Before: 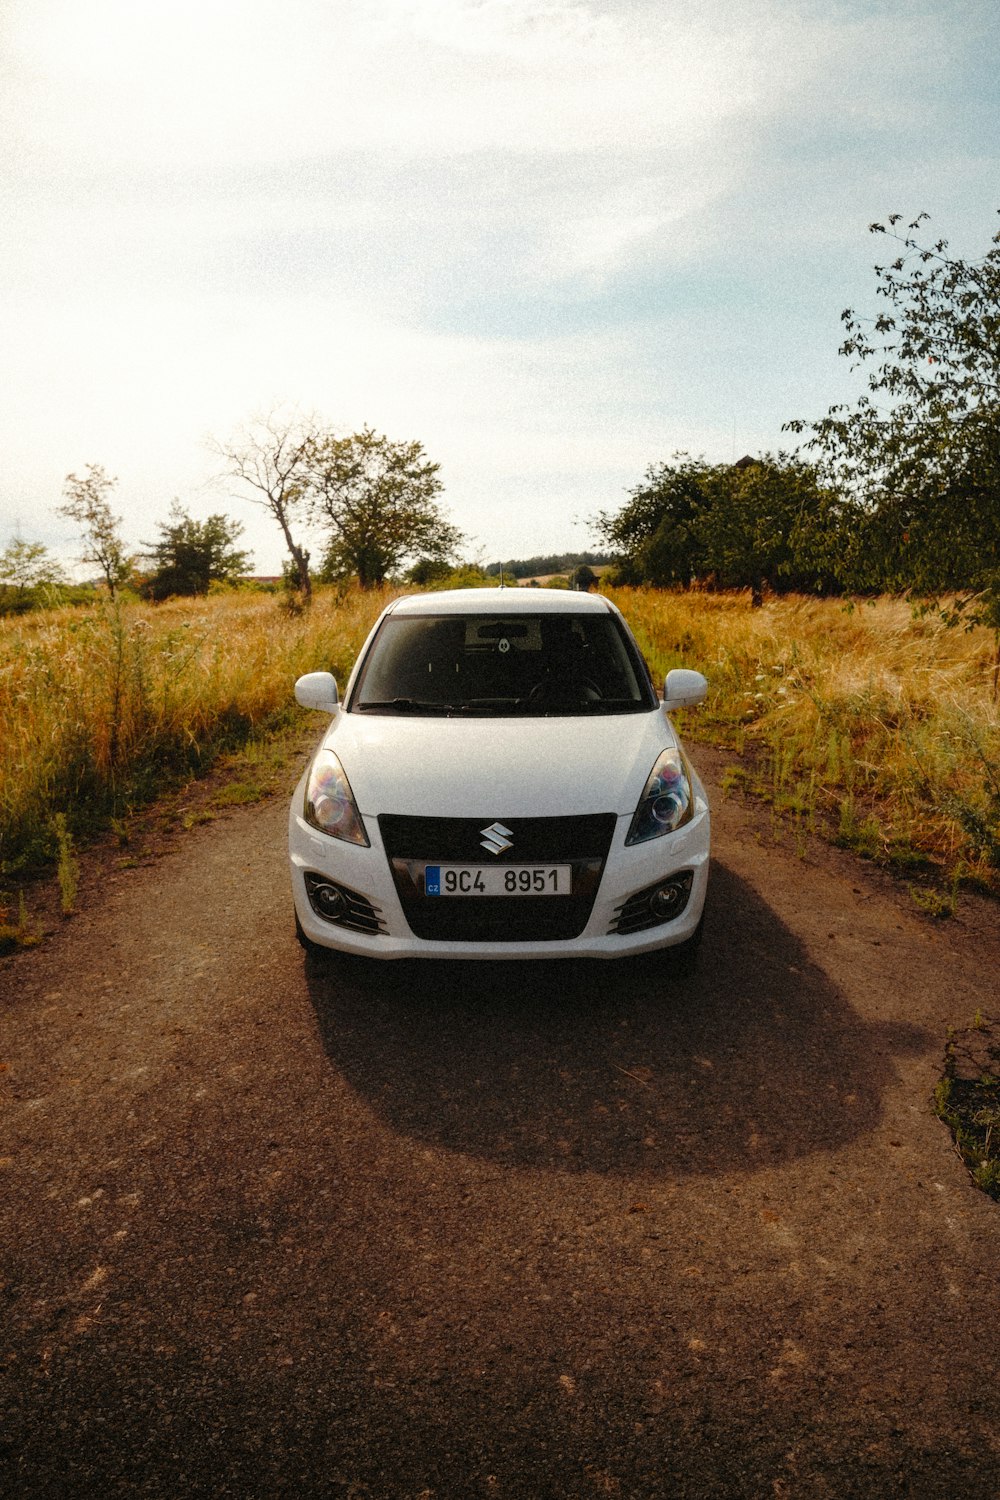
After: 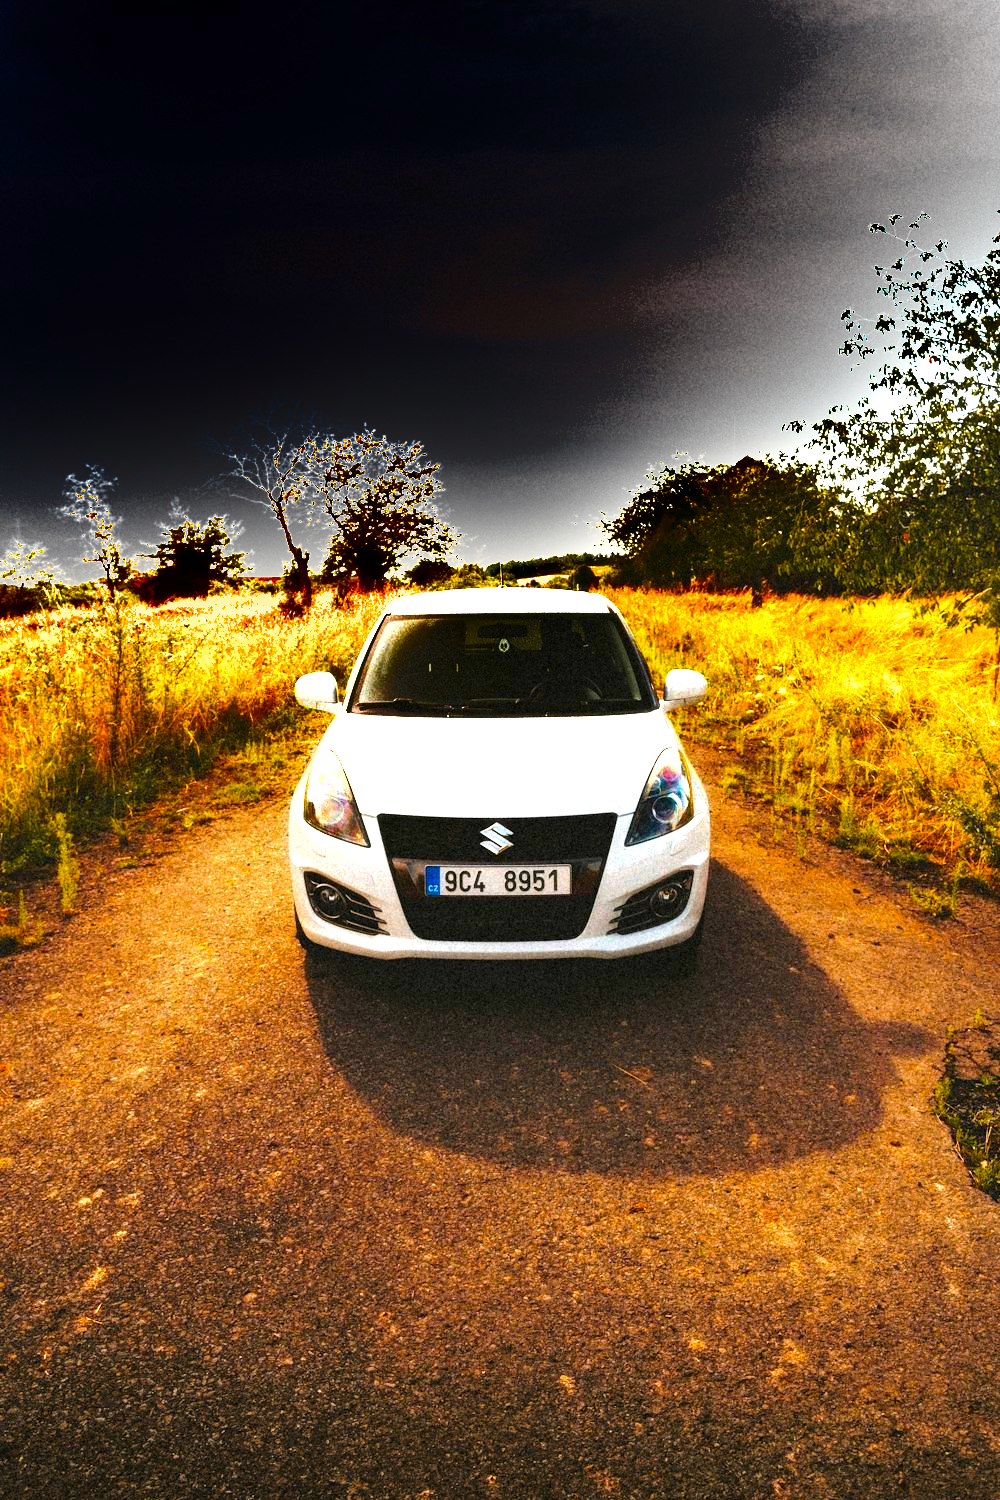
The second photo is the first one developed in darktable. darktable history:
levels: white 99.98%, levels [0, 0.492, 0.984]
tone equalizer: -8 EV -0.428 EV, -7 EV -0.355 EV, -6 EV -0.368 EV, -5 EV -0.202 EV, -3 EV 0.244 EV, -2 EV 0.351 EV, -1 EV 0.377 EV, +0 EV 0.425 EV, edges refinement/feathering 500, mask exposure compensation -1.57 EV, preserve details no
exposure: black level correction 0, exposure 1.588 EV, compensate exposure bias true, compensate highlight preservation false
contrast brightness saturation: saturation 0.123
shadows and highlights: radius 105.92, shadows 23.58, highlights -58.9, highlights color adjustment 55.62%, low approximation 0.01, soften with gaussian
color balance rgb: perceptual saturation grading › global saturation 25.902%, global vibrance 20%
